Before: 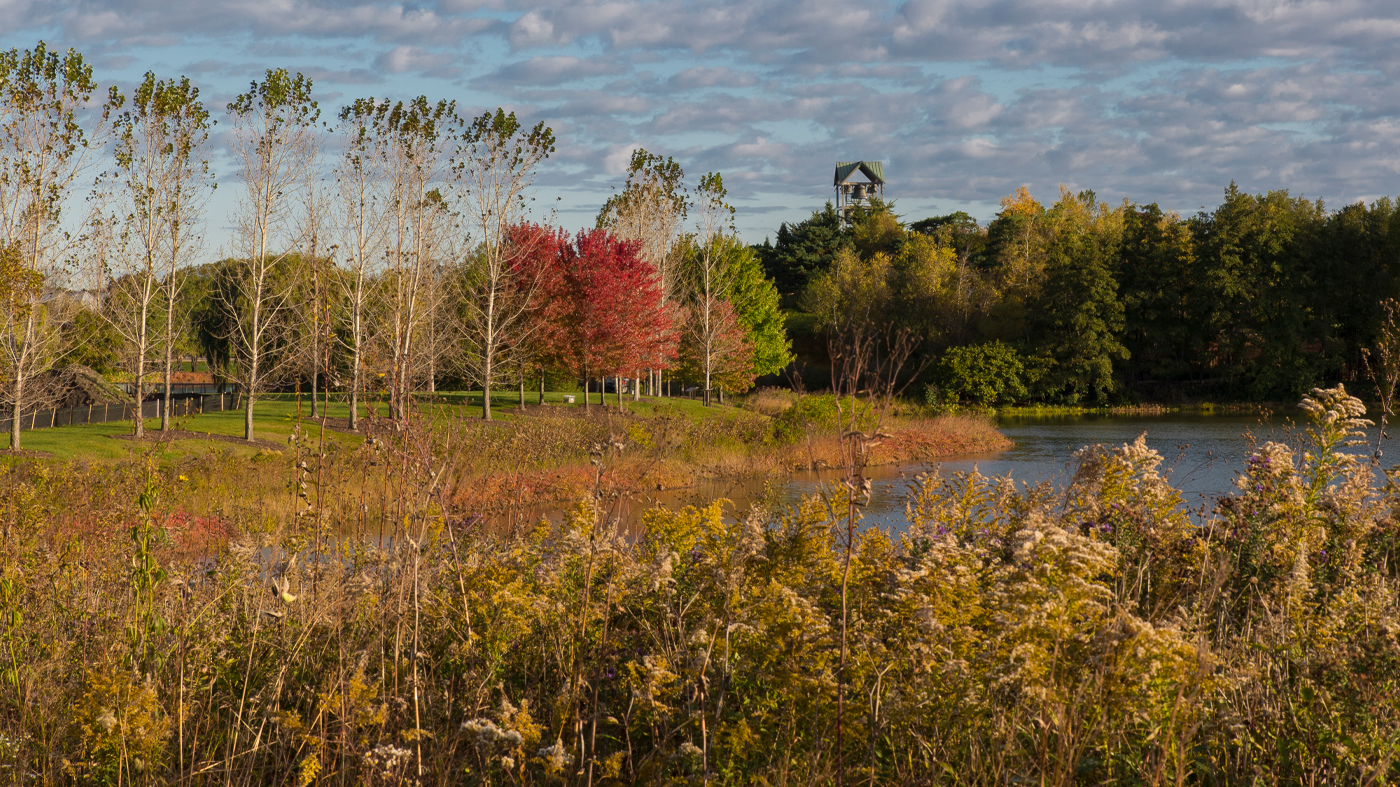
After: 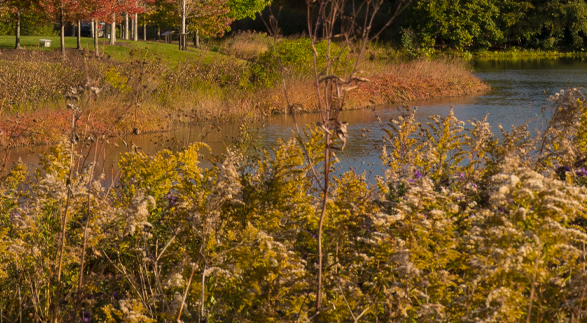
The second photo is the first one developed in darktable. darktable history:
crop: left 37.457%, top 45.303%, right 20.55%, bottom 13.612%
